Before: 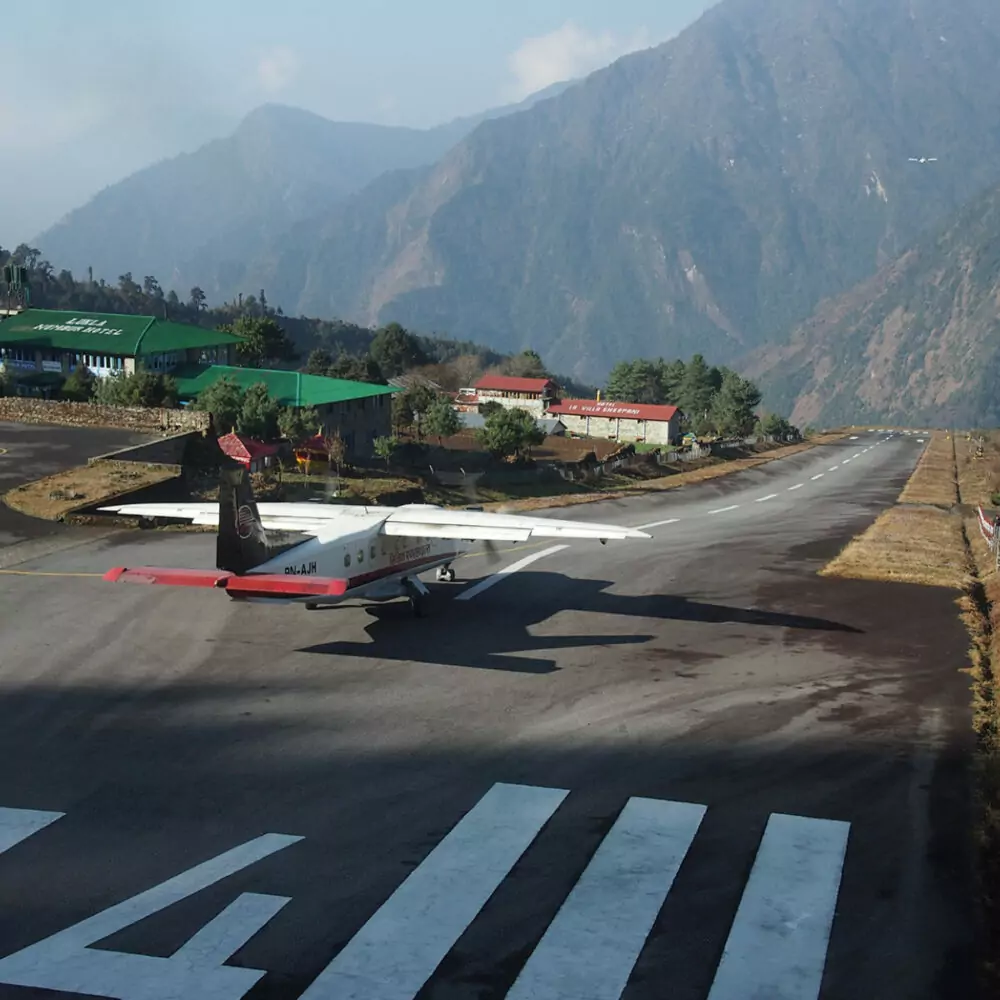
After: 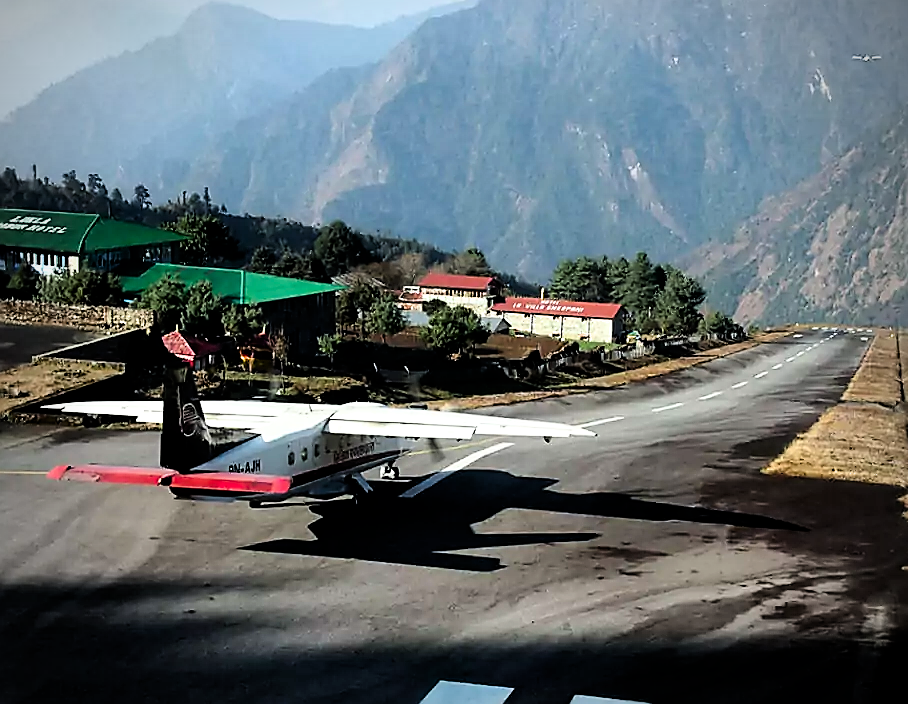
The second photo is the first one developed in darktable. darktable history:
tone equalizer: on, module defaults
sharpen: radius 1.407, amount 1.267, threshold 0.639
filmic rgb: black relative exposure -3.68 EV, white relative exposure 2.44 EV, hardness 3.27
crop: left 5.626%, top 10.221%, right 3.533%, bottom 19.363%
exposure: exposure 0.206 EV, compensate highlight preservation false
vignetting: width/height ratio 1.099
contrast brightness saturation: contrast 0.161, saturation 0.326
shadows and highlights: shadows 48.91, highlights -41.69, soften with gaussian
